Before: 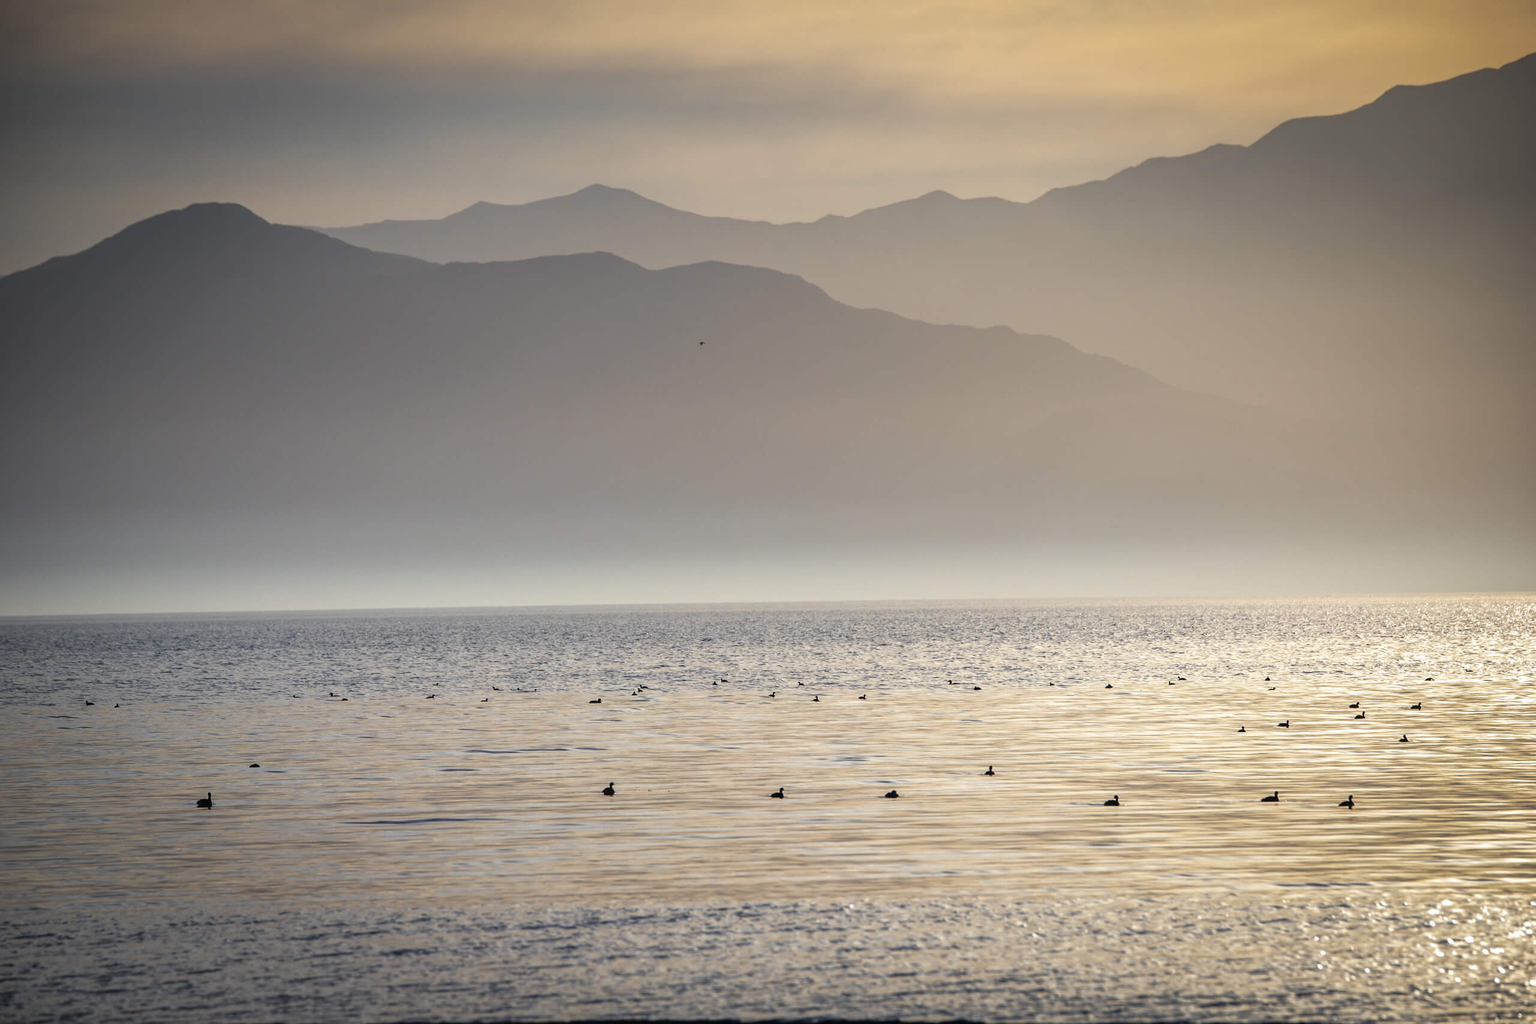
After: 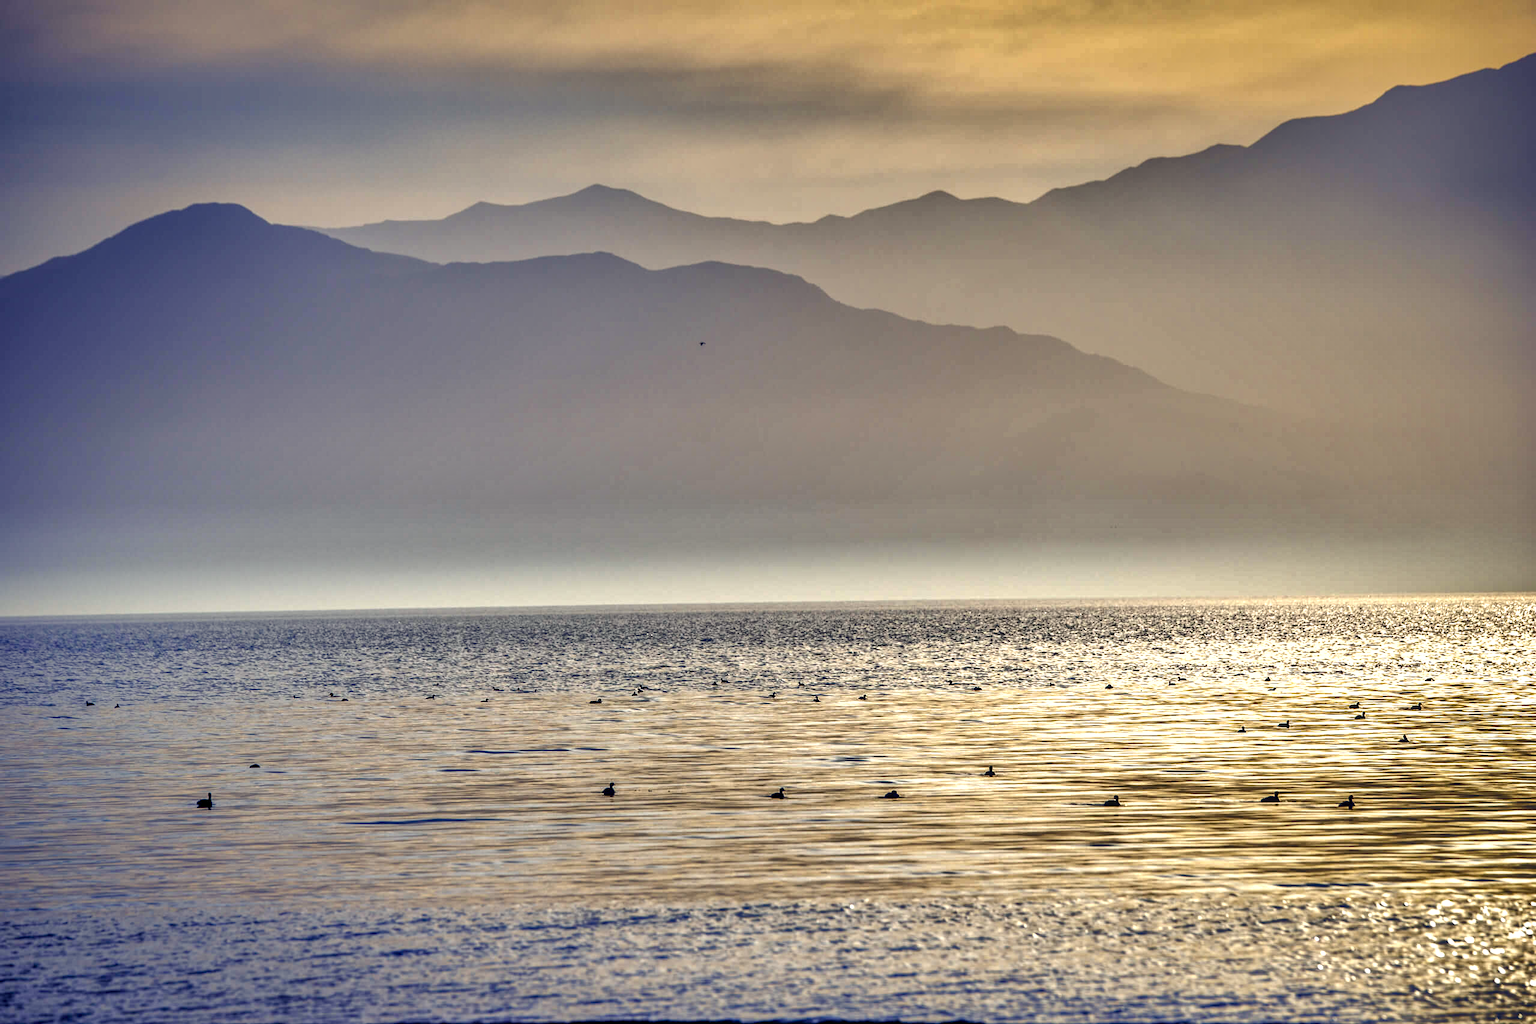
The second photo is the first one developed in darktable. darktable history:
color balance rgb: shadows lift › luminance -28.76%, shadows lift › chroma 15%, shadows lift › hue 270°, power › chroma 1%, power › hue 255°, highlights gain › luminance 7.14%, highlights gain › chroma 2%, highlights gain › hue 90°, global offset › luminance -0.29%, global offset › hue 260°, perceptual saturation grading › global saturation 20%, perceptual saturation grading › highlights -13.92%, perceptual saturation grading › shadows 50%
local contrast: on, module defaults
shadows and highlights: white point adjustment -3.64, highlights -63.34, highlights color adjustment 42%, soften with gaussian
exposure: black level correction 0.001, exposure 0.5 EV, compensate exposure bias true, compensate highlight preservation false
